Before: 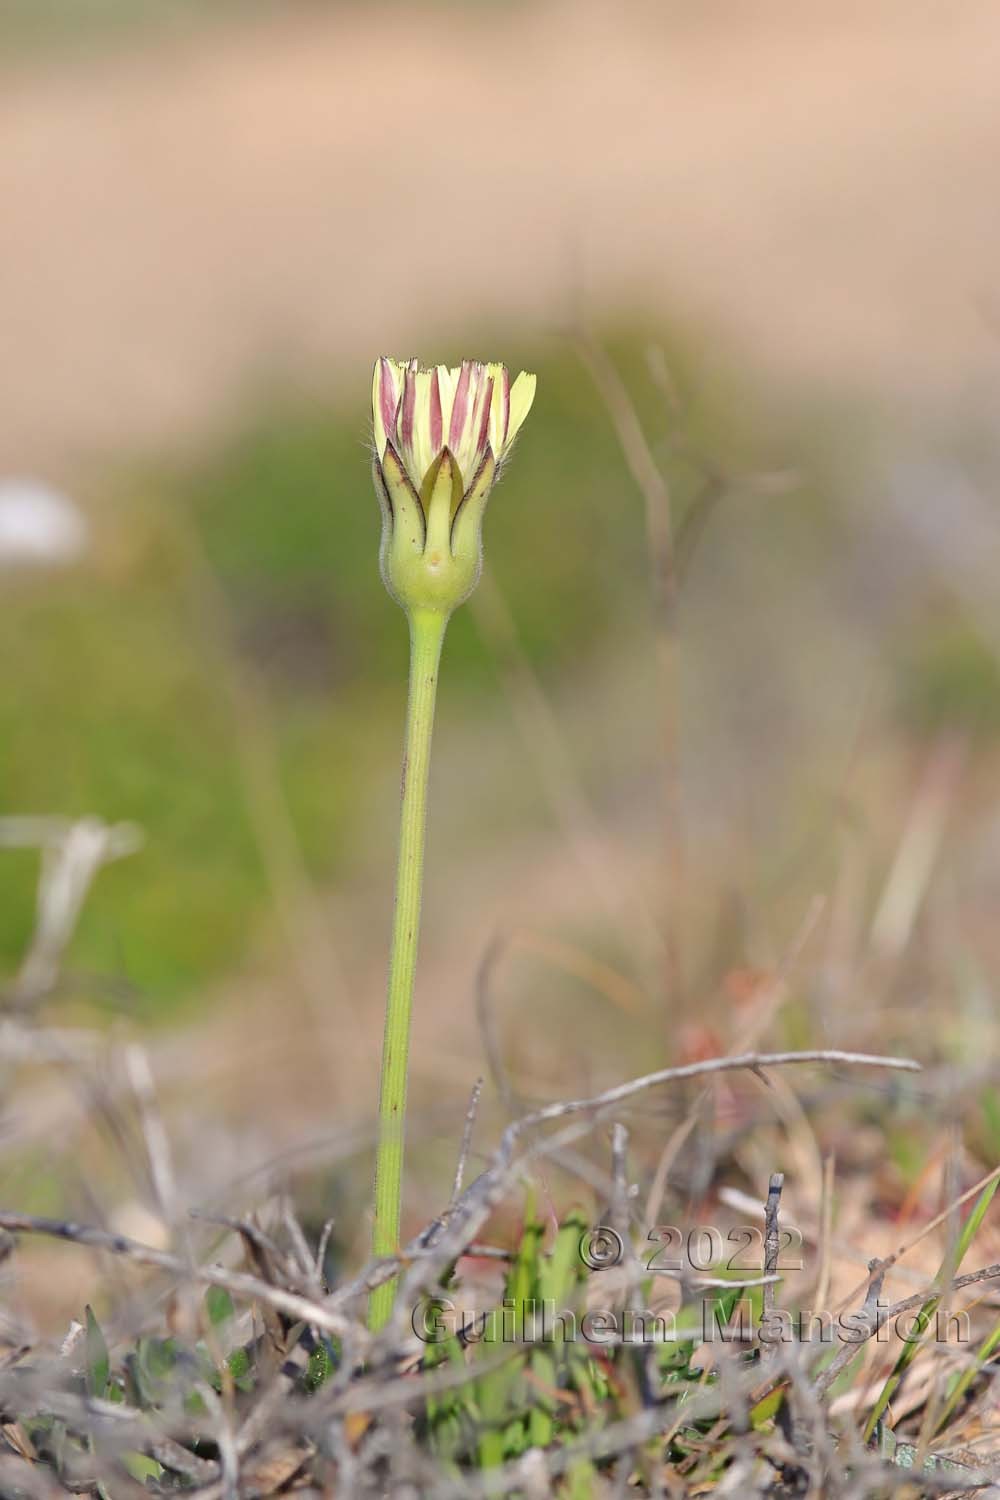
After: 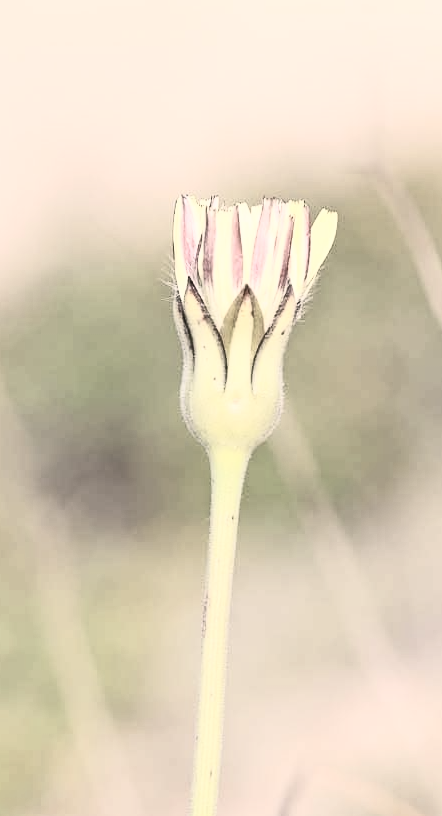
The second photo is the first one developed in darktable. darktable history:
color correction: highlights a* 5.5, highlights b* 5.2, saturation 0.652
crop: left 19.932%, top 10.828%, right 35.857%, bottom 34.718%
contrast brightness saturation: contrast 0.567, brightness 0.579, saturation -0.347
